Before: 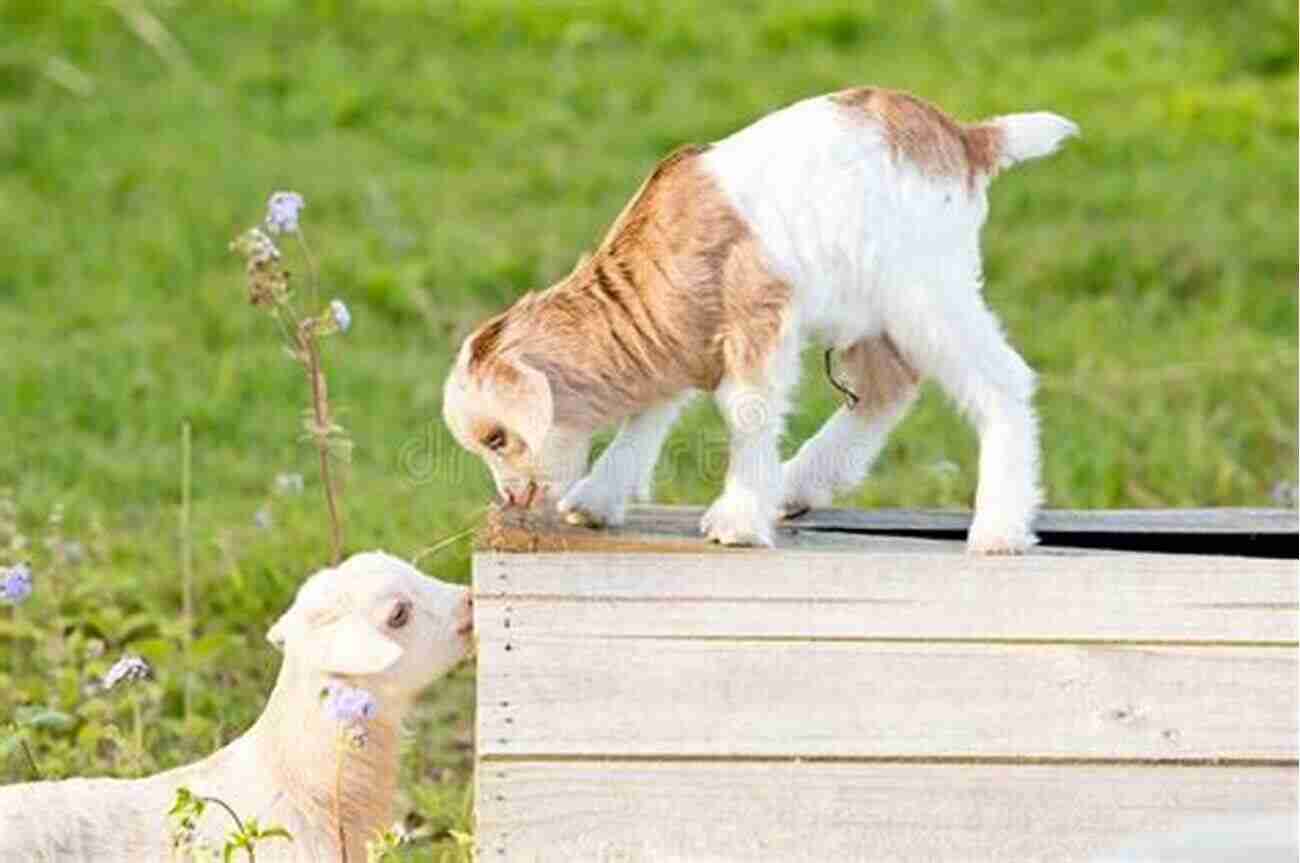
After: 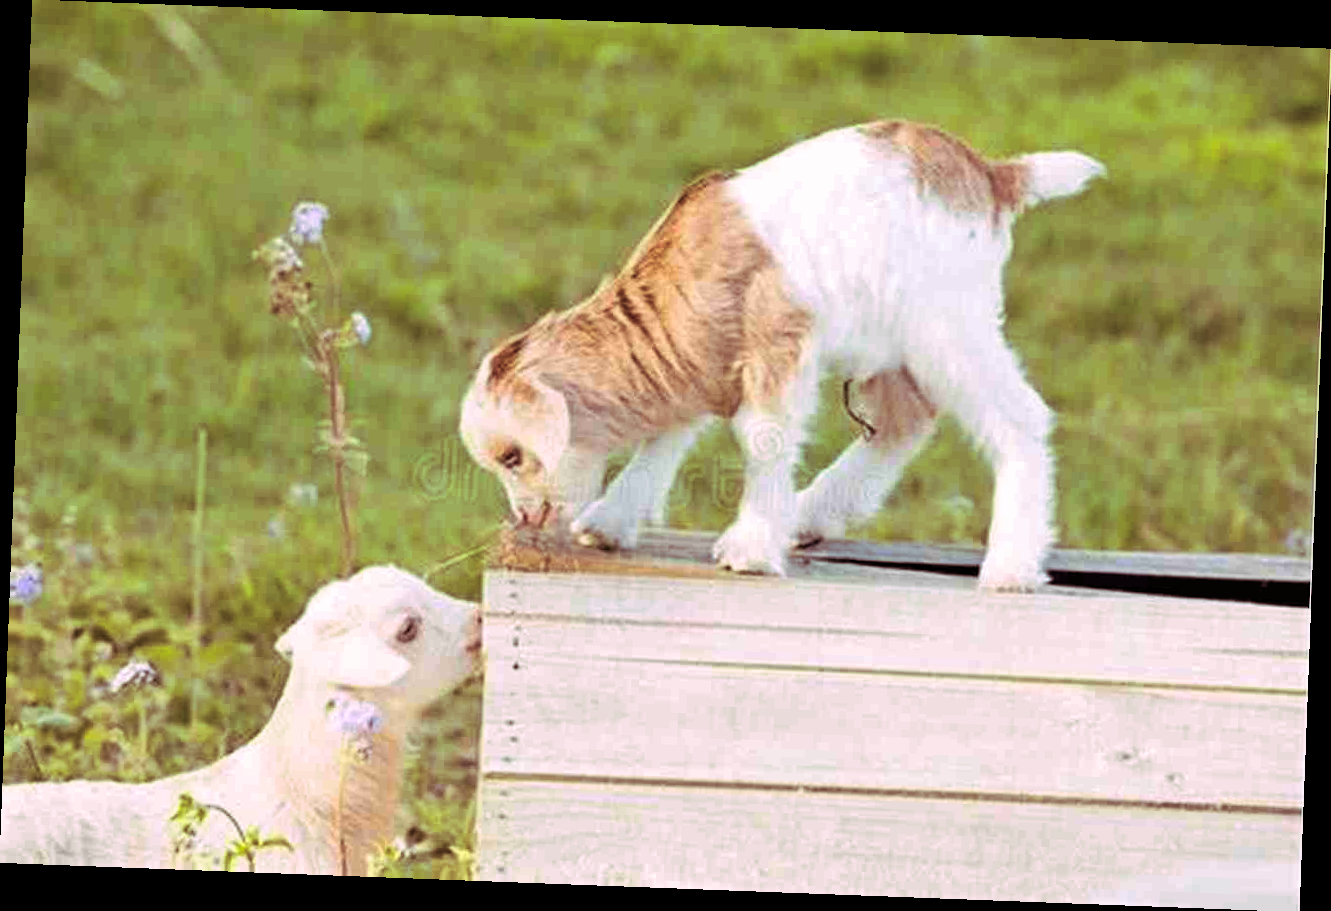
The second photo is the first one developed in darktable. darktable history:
split-toning: highlights › hue 298.8°, highlights › saturation 0.73, compress 41.76%
rotate and perspective: rotation 2.17°, automatic cropping off
